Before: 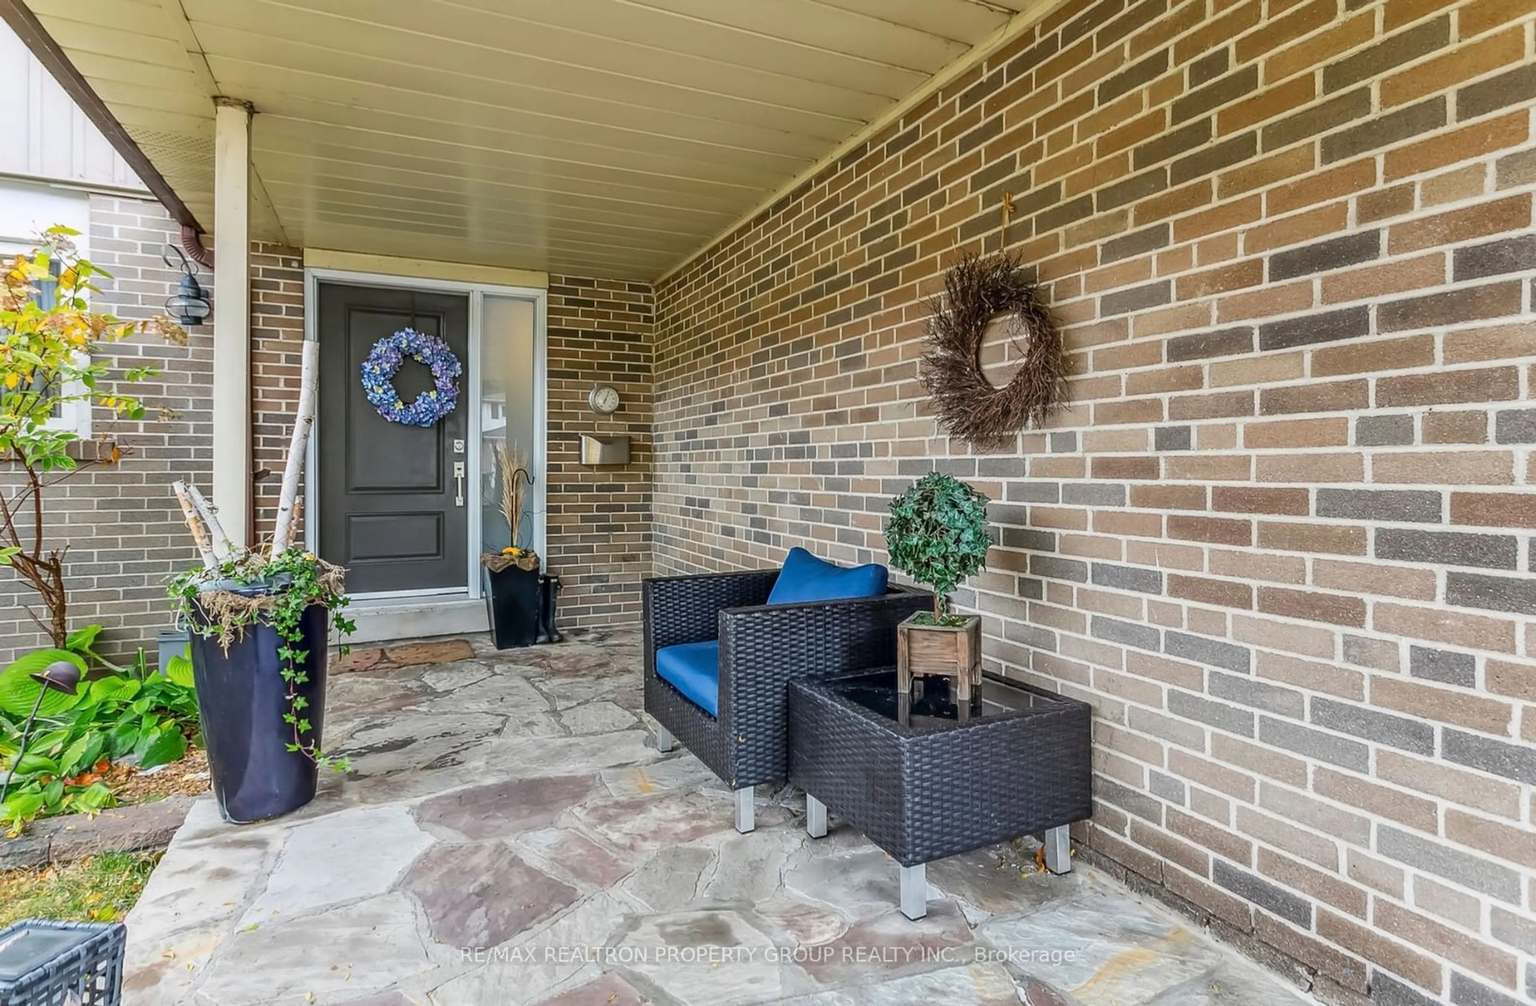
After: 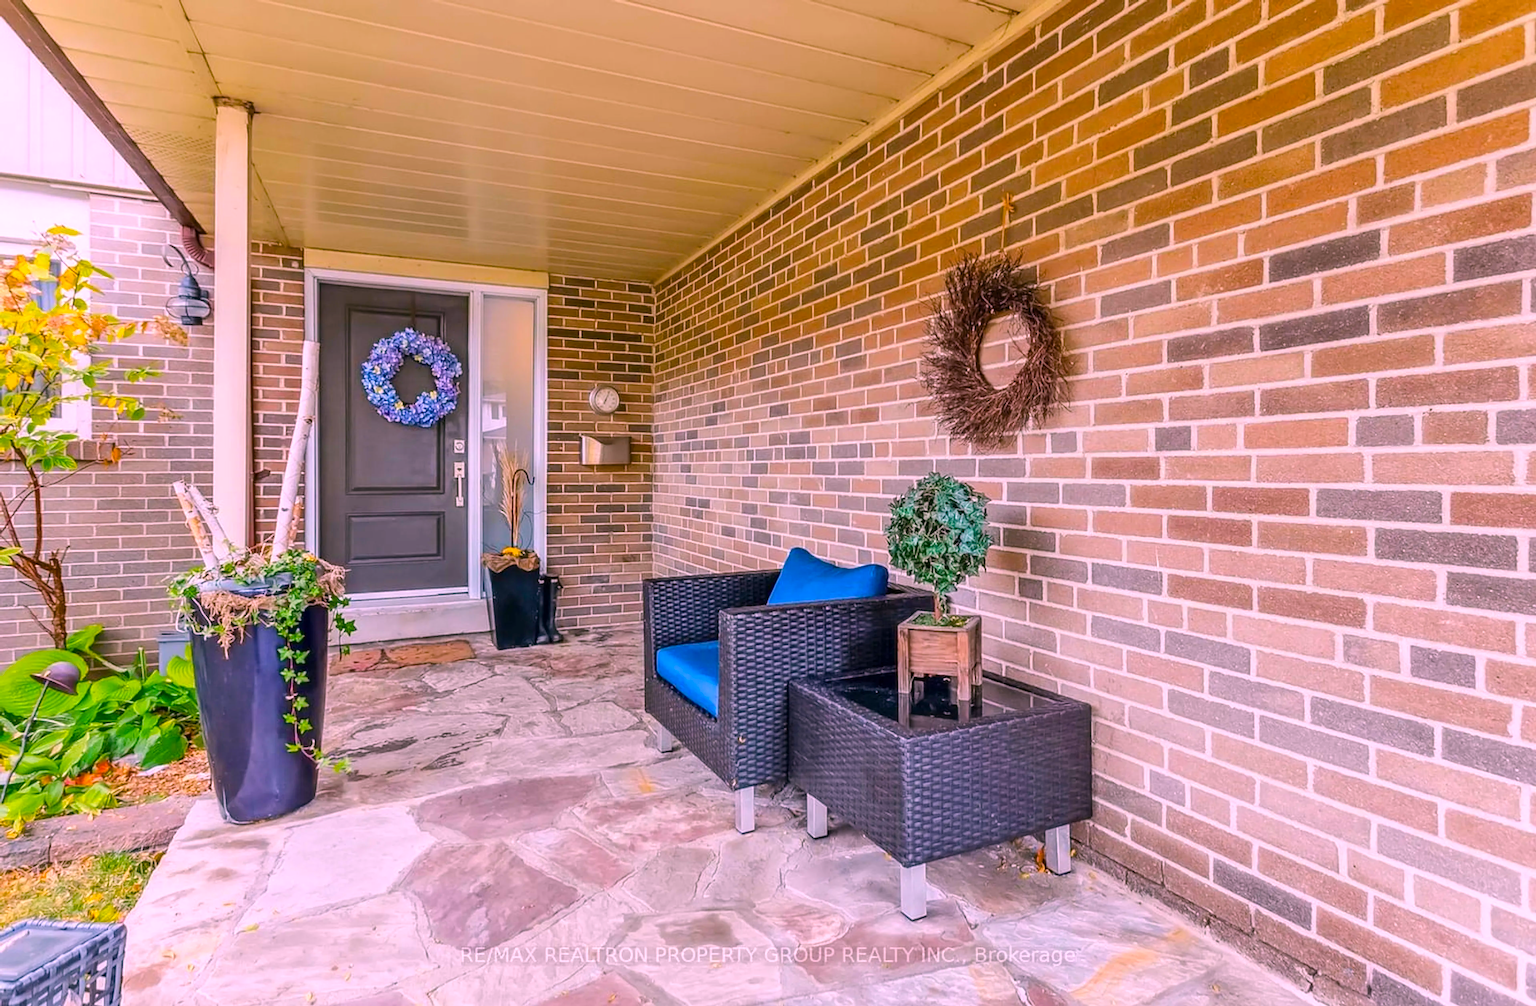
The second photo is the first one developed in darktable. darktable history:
white balance: red 1.188, blue 1.11
color balance rgb: perceptual saturation grading › global saturation 25%, perceptual brilliance grading › mid-tones 10%, perceptual brilliance grading › shadows 15%, global vibrance 20%
